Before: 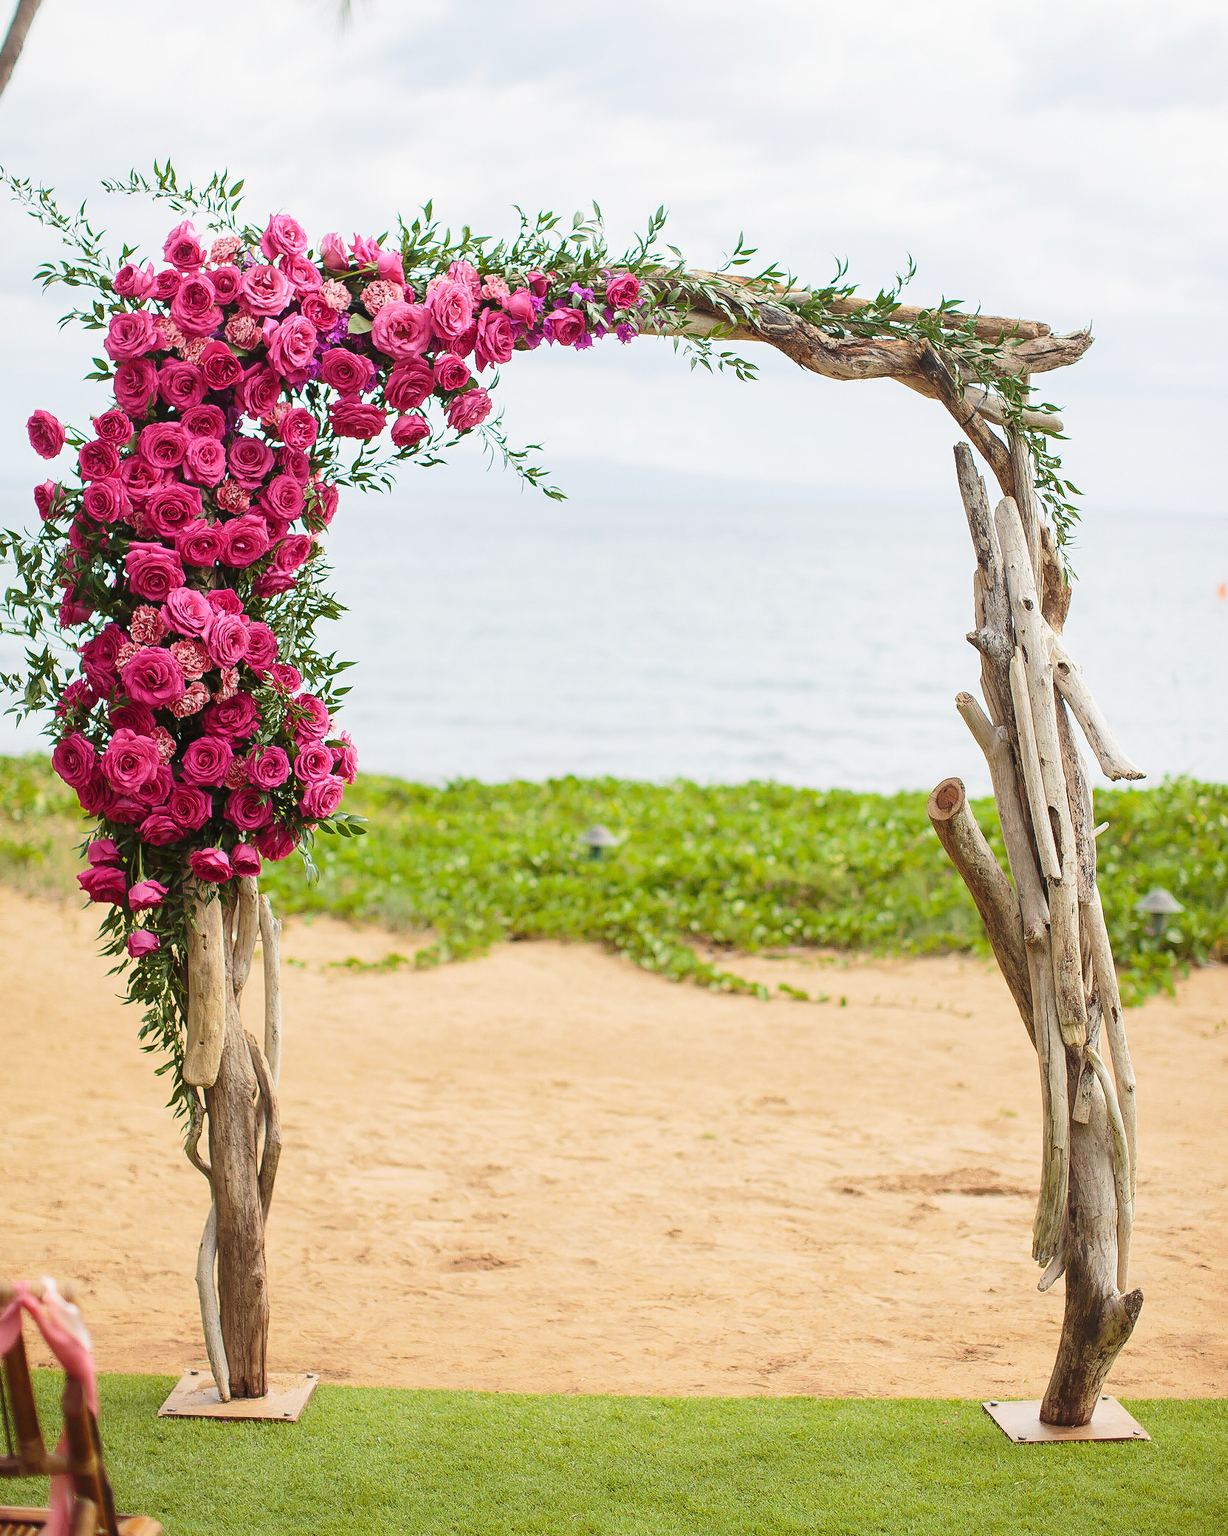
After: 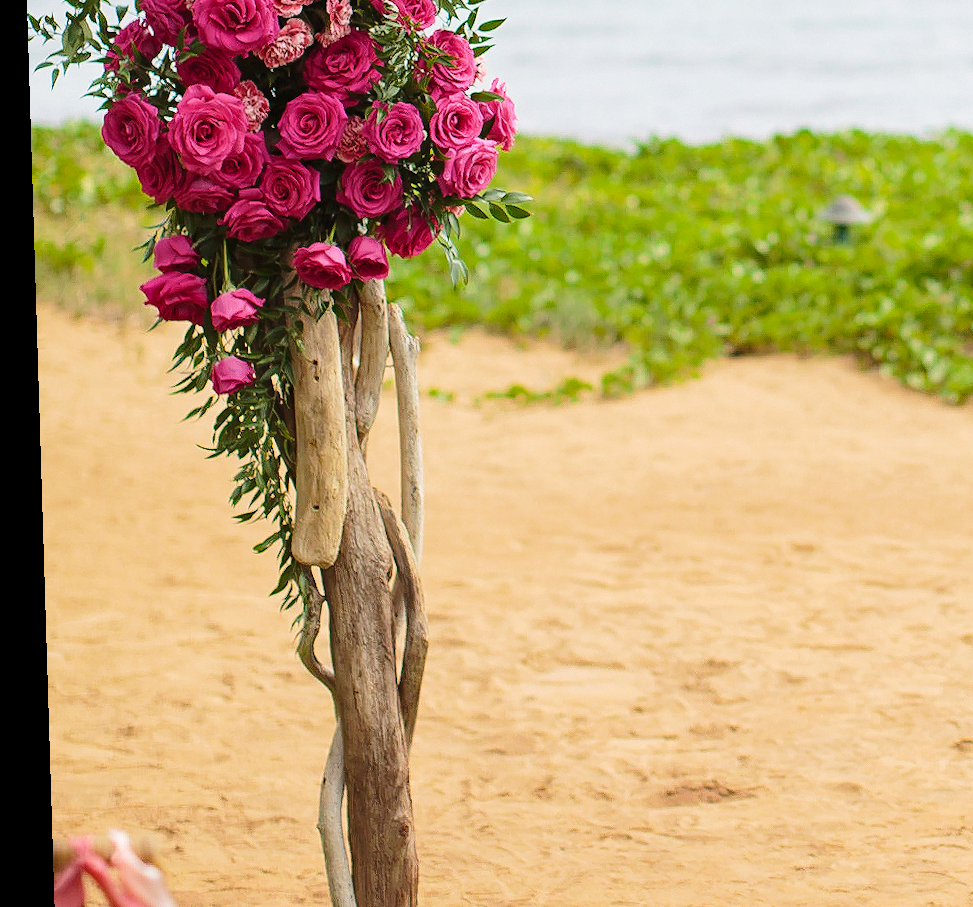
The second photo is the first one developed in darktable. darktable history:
haze removal: strength 0.29, distance 0.25, compatibility mode true, adaptive false
crop: top 44.483%, right 43.593%, bottom 12.892%
rotate and perspective: rotation -1.75°, automatic cropping off
